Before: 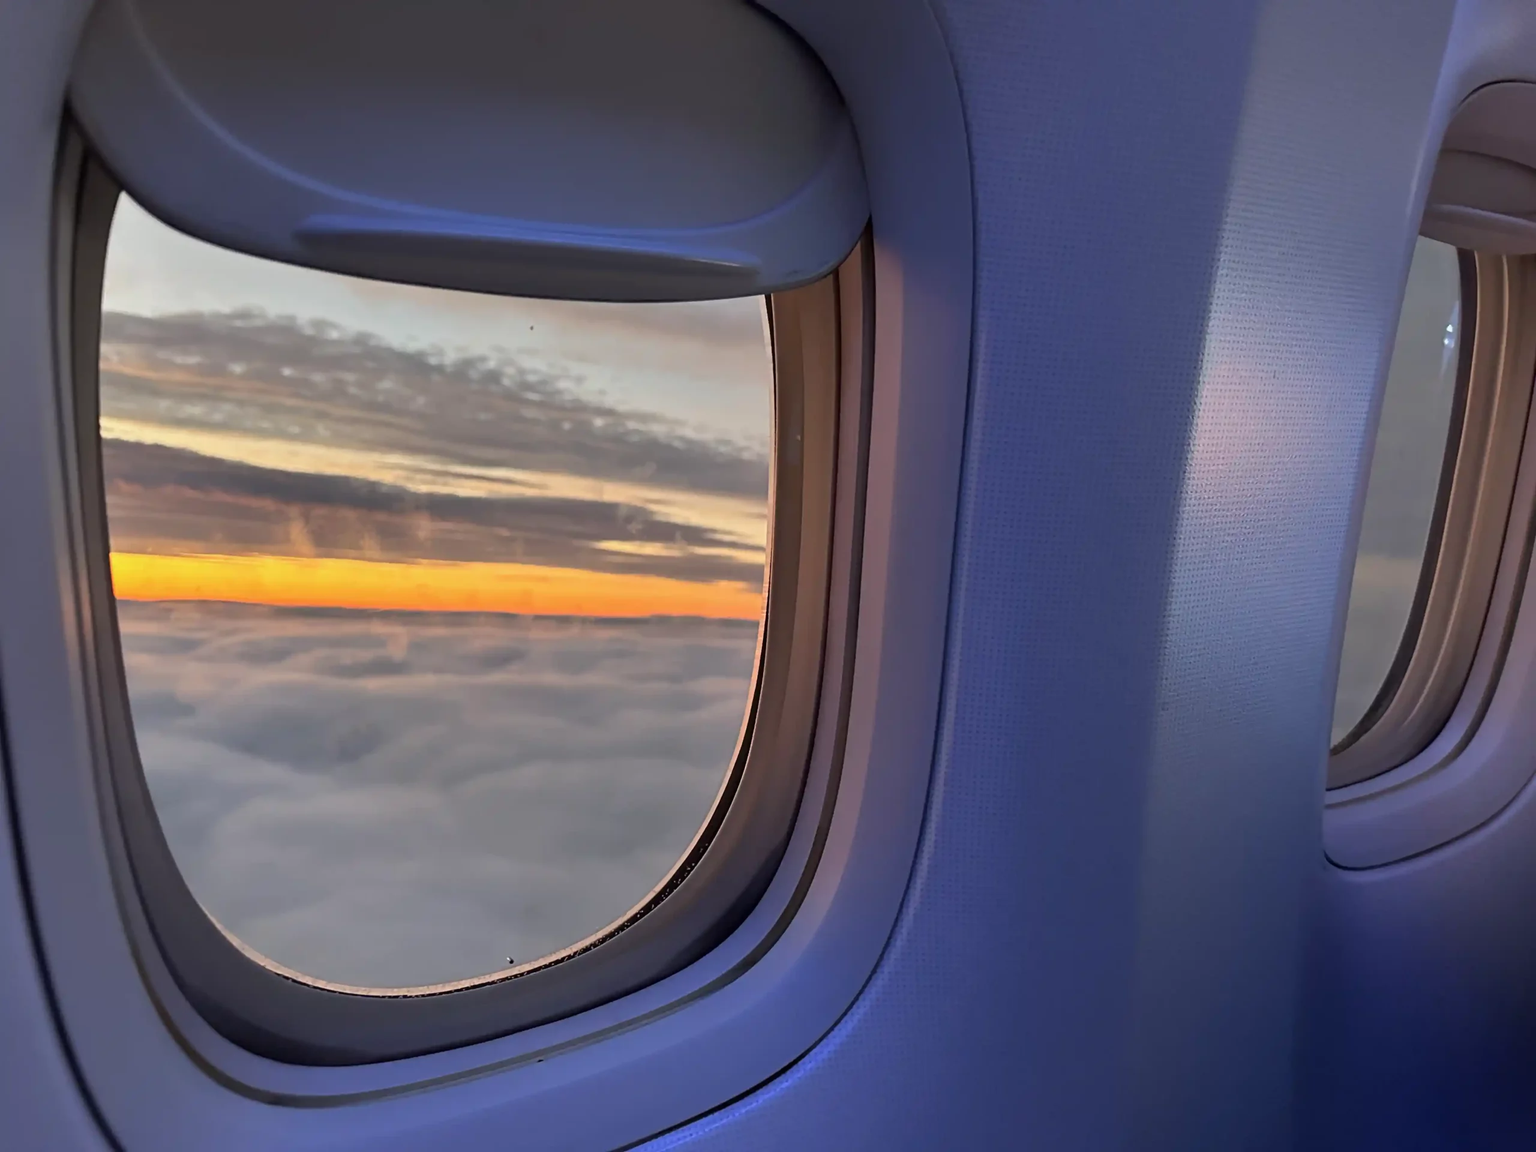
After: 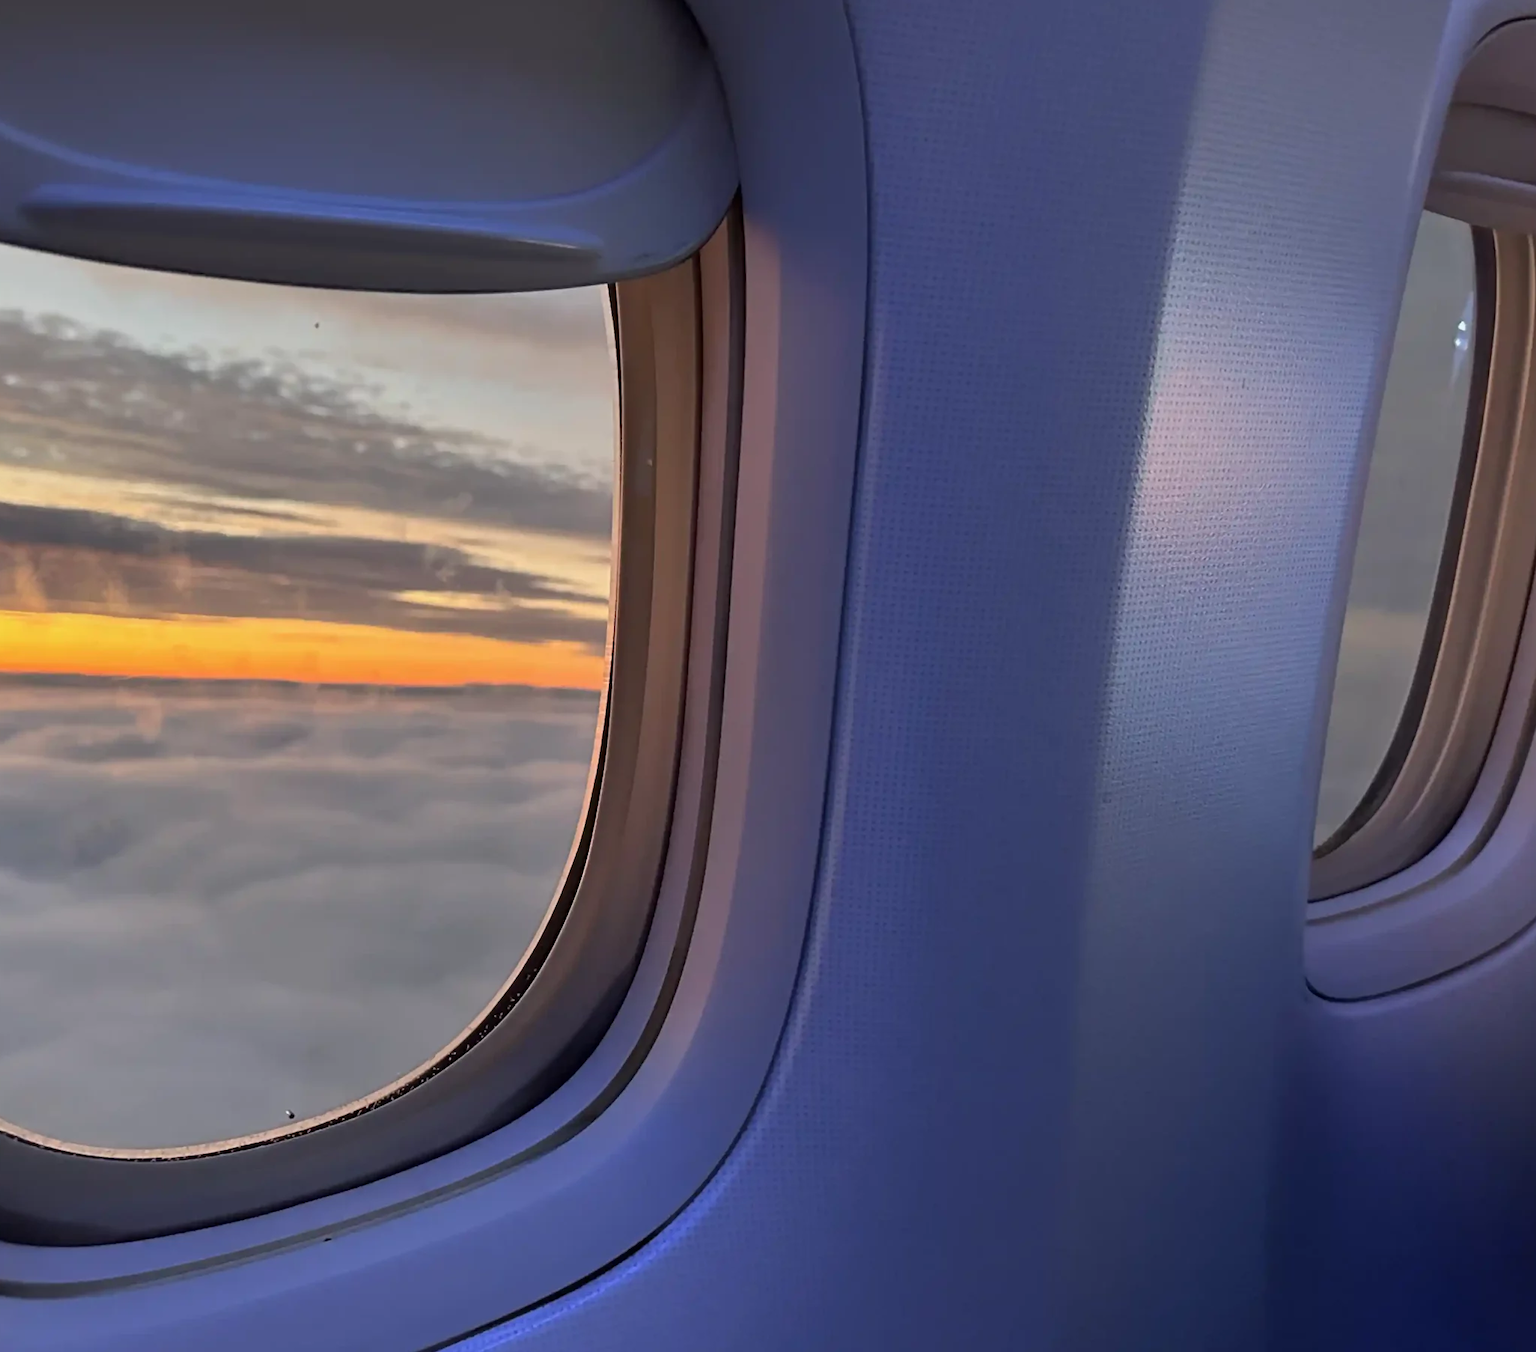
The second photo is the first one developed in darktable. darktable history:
crop and rotate: left 18.121%, top 5.836%, right 1.714%
